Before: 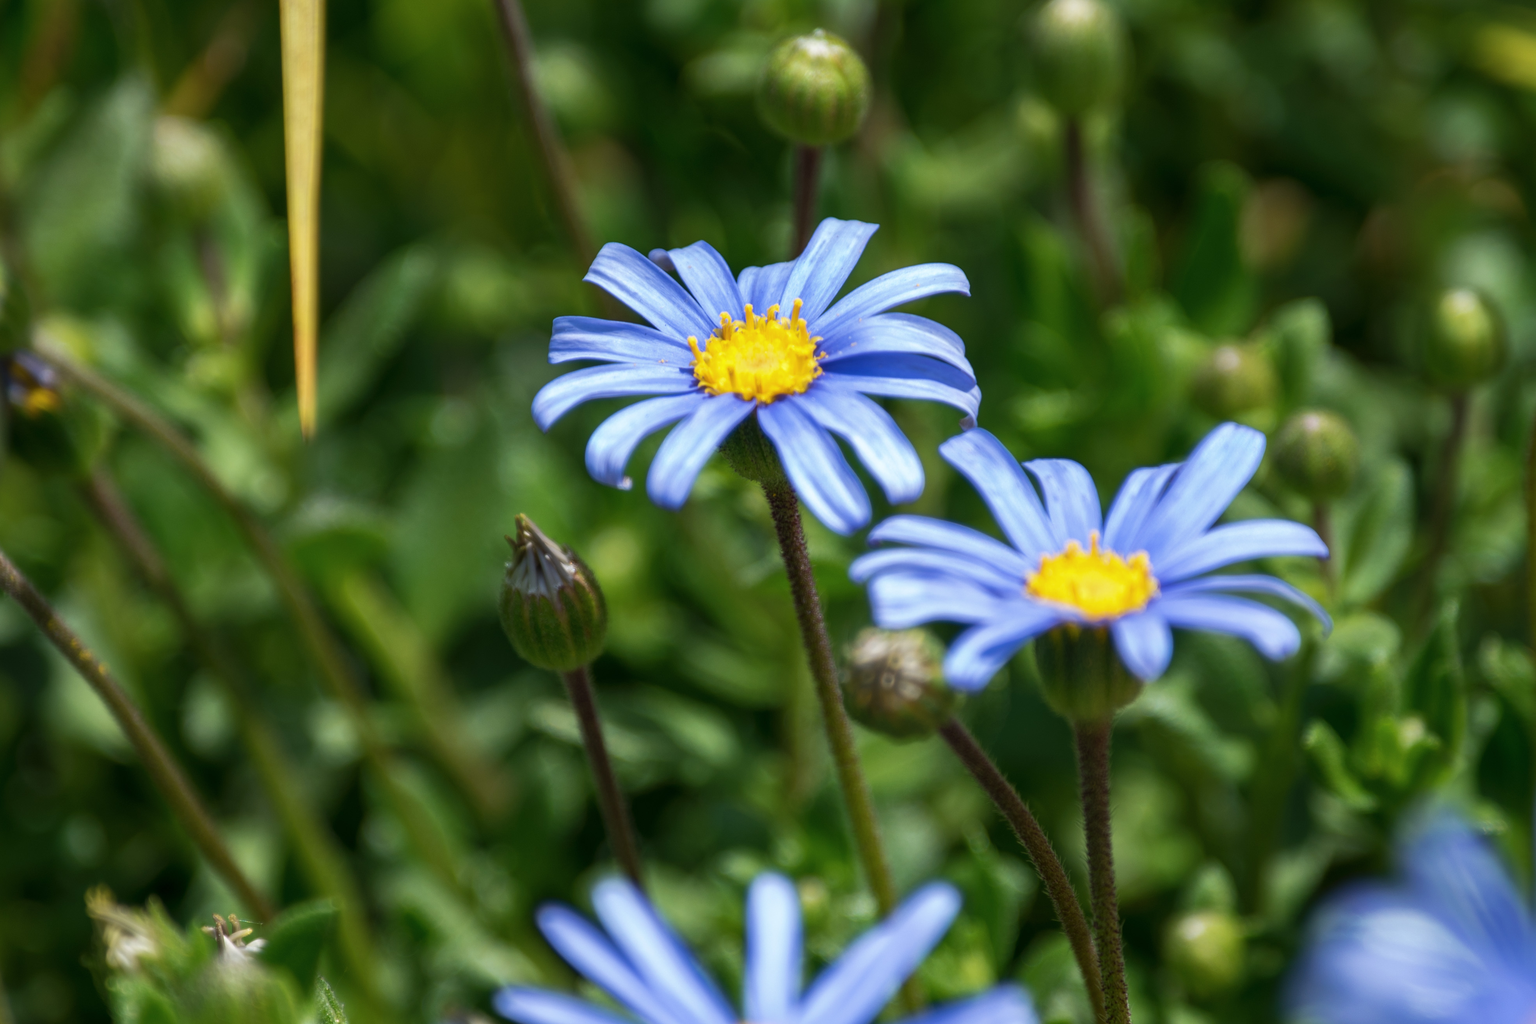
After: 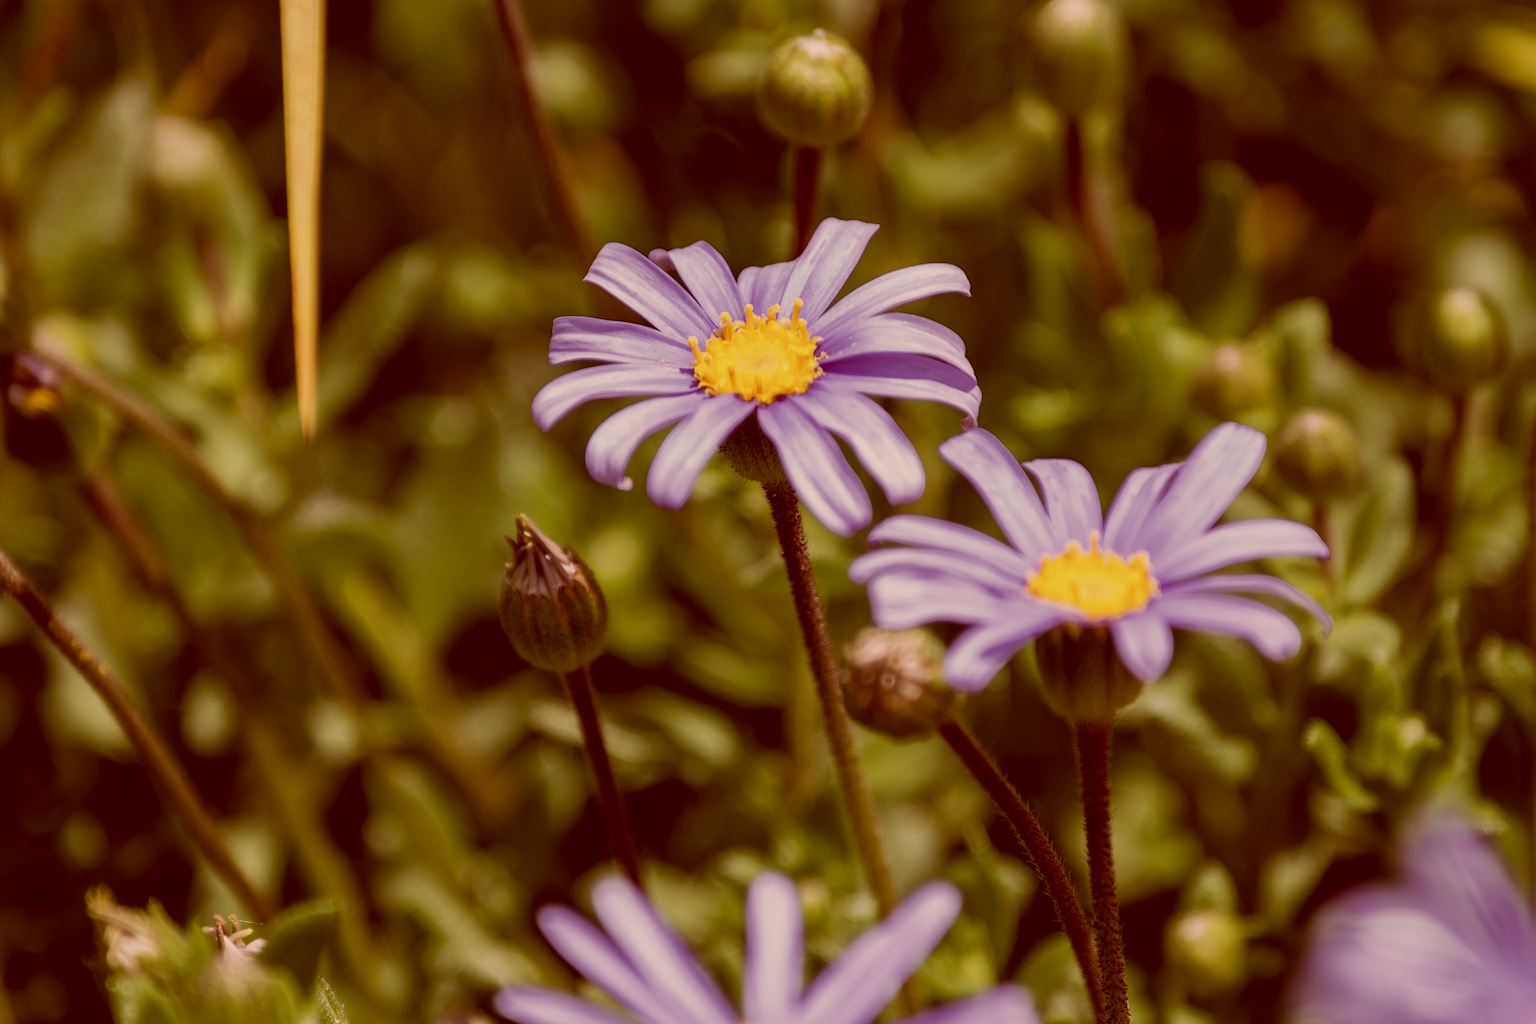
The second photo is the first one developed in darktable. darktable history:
color correction: highlights a* 9.03, highlights b* 8.71, shadows a* 40, shadows b* 40, saturation 0.8
sharpen: on, module defaults
filmic rgb: black relative exposure -7.65 EV, white relative exposure 4.56 EV, hardness 3.61
